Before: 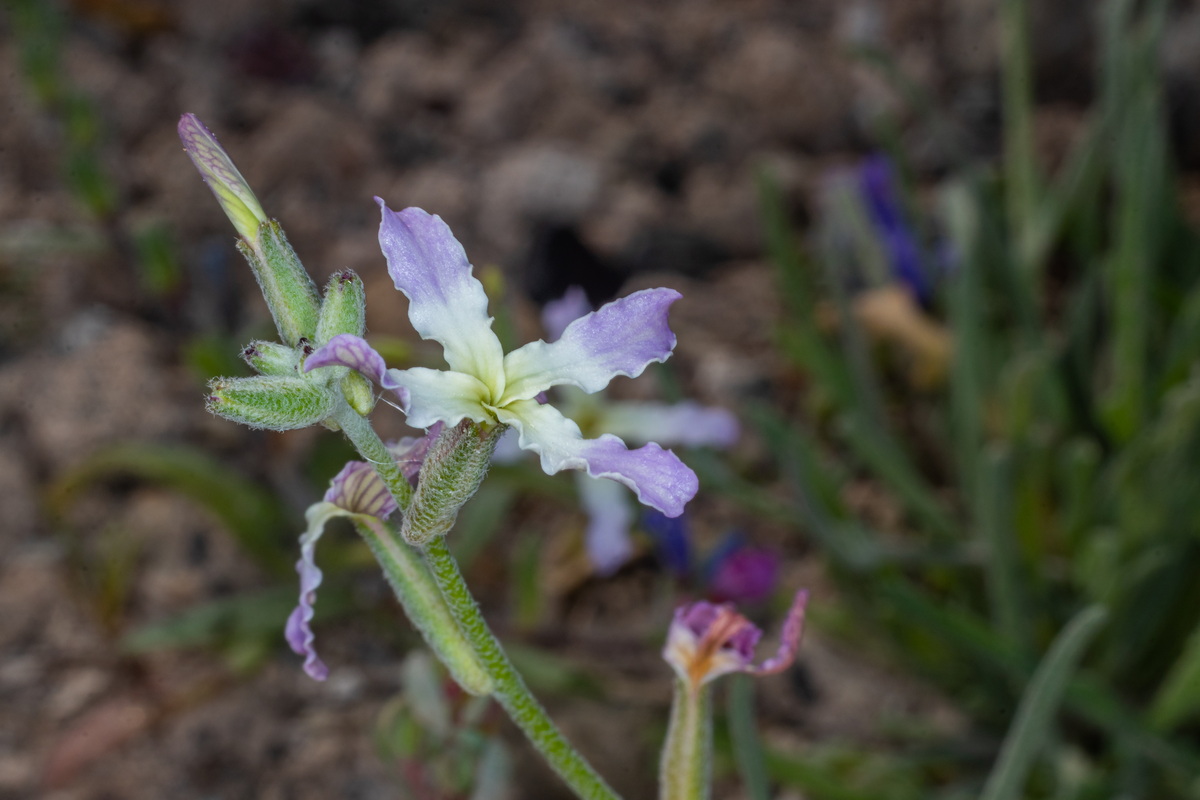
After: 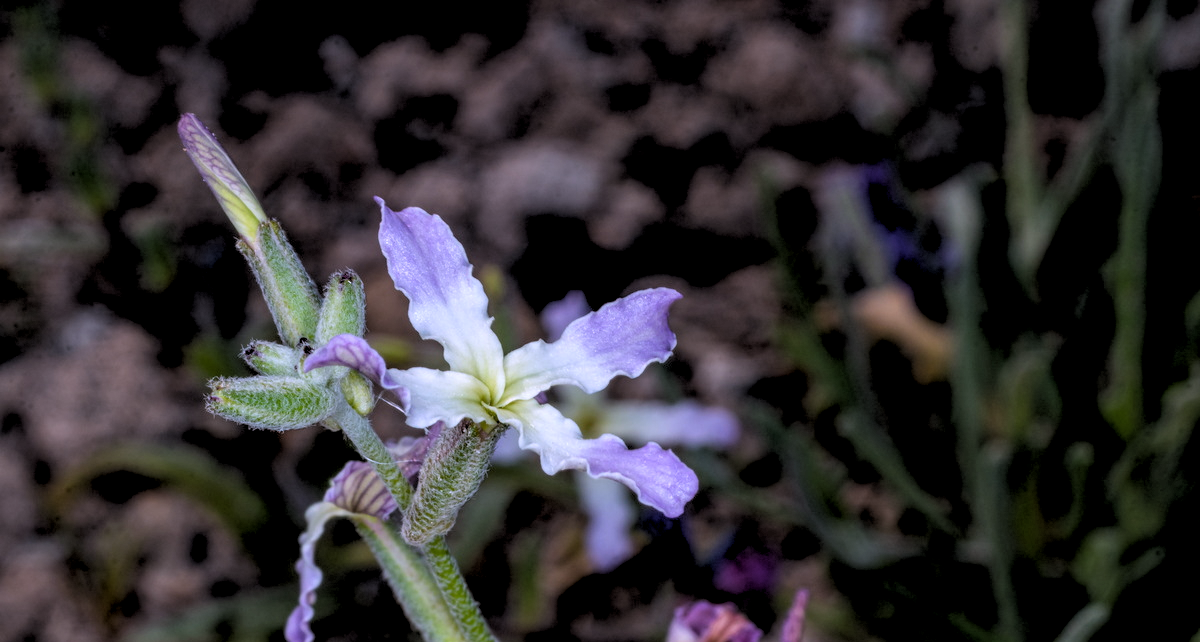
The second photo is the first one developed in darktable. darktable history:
local contrast: highlights 100%, shadows 100%, detail 120%, midtone range 0.2
white balance: red 1.042, blue 1.17
crop: bottom 19.644%
rgb levels: levels [[0.034, 0.472, 0.904], [0, 0.5, 1], [0, 0.5, 1]]
